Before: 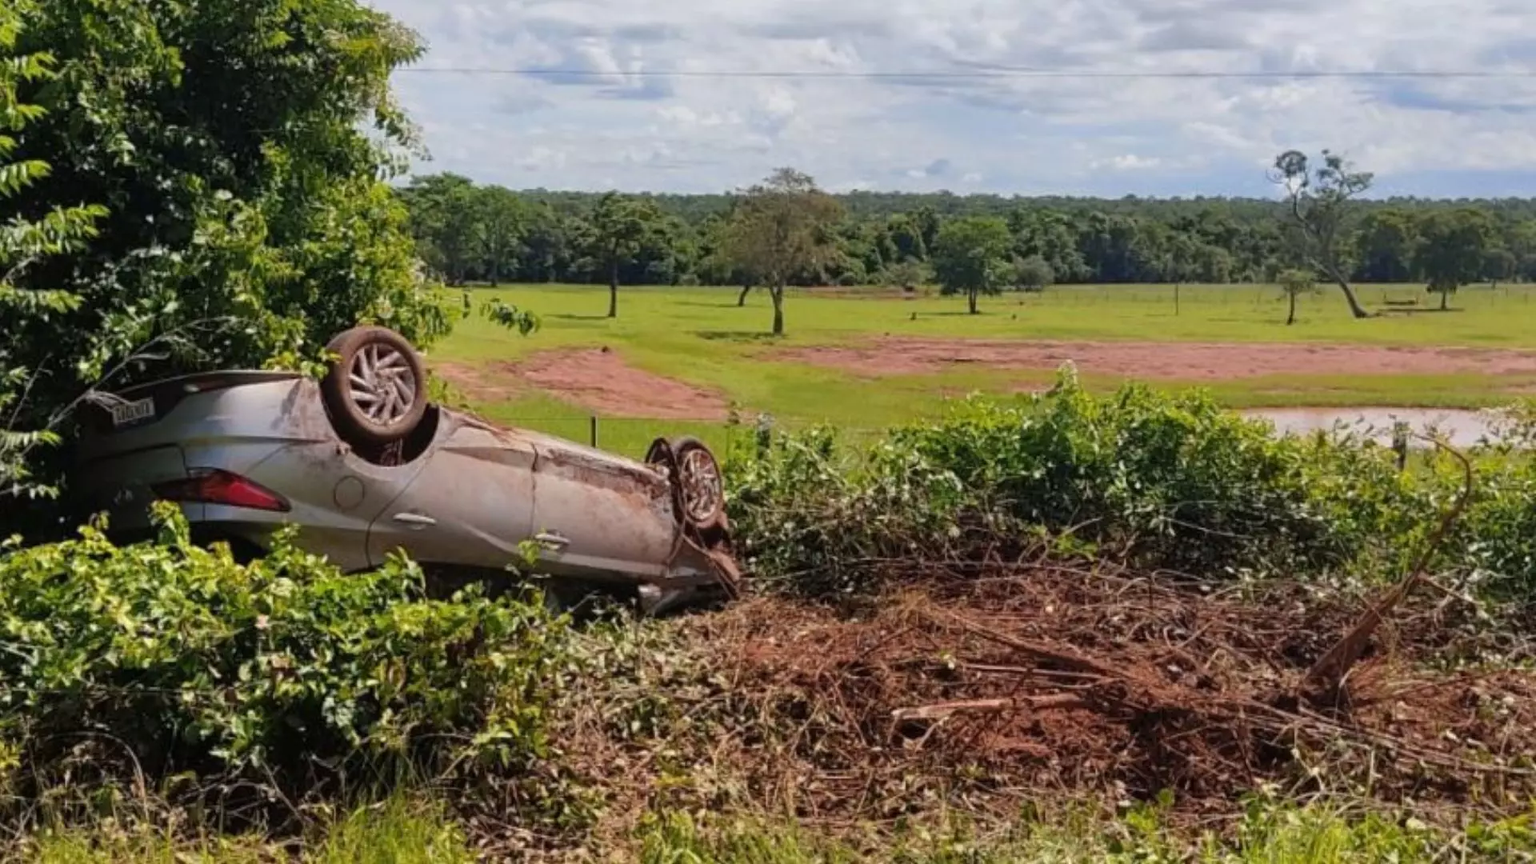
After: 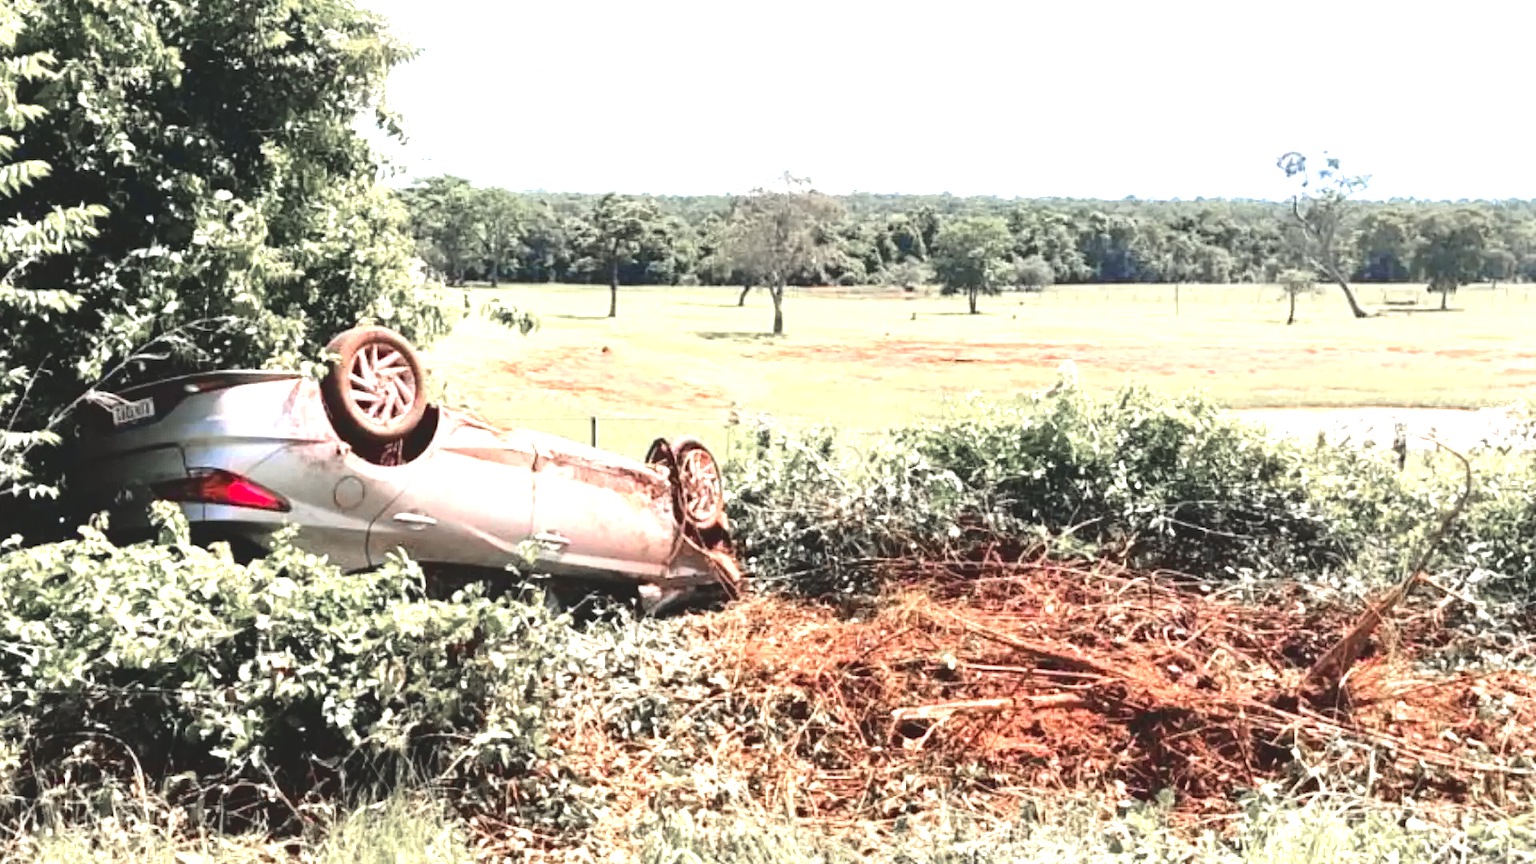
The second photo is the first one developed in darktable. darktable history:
tone curve: curves: ch0 [(0, 0) (0.003, 0.128) (0.011, 0.133) (0.025, 0.133) (0.044, 0.141) (0.069, 0.152) (0.1, 0.169) (0.136, 0.201) (0.177, 0.239) (0.224, 0.294) (0.277, 0.358) (0.335, 0.428) (0.399, 0.488) (0.468, 0.55) (0.543, 0.611) (0.623, 0.678) (0.709, 0.755) (0.801, 0.843) (0.898, 0.91) (1, 1)], color space Lab, independent channels
exposure: black level correction 0, exposure 1.456 EV, compensate exposure bias true, compensate highlight preservation false
color zones: curves: ch1 [(0, 0.708) (0.088, 0.648) (0.245, 0.187) (0.429, 0.326) (0.571, 0.498) (0.714, 0.5) (0.857, 0.5) (1, 0.708)]
tone equalizer: -8 EV -0.771 EV, -7 EV -0.698 EV, -6 EV -0.64 EV, -5 EV -0.422 EV, -3 EV 0.386 EV, -2 EV 0.6 EV, -1 EV 0.688 EV, +0 EV 0.726 EV, edges refinement/feathering 500, mask exposure compensation -1.57 EV, preserve details no
